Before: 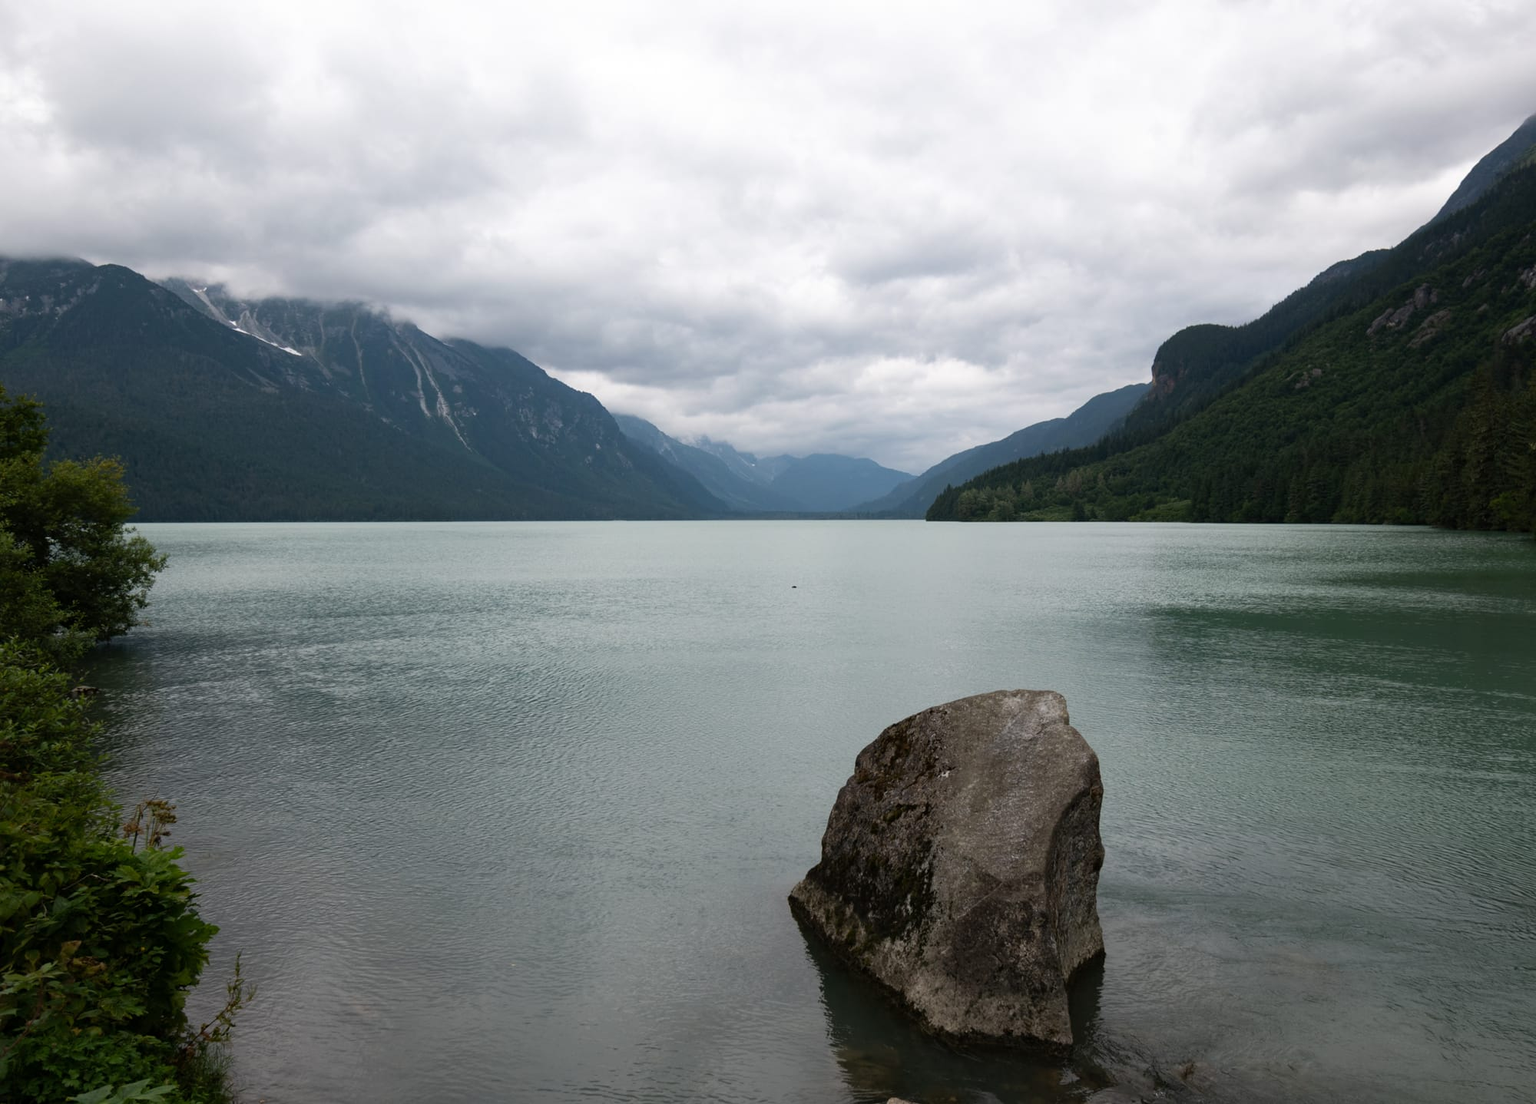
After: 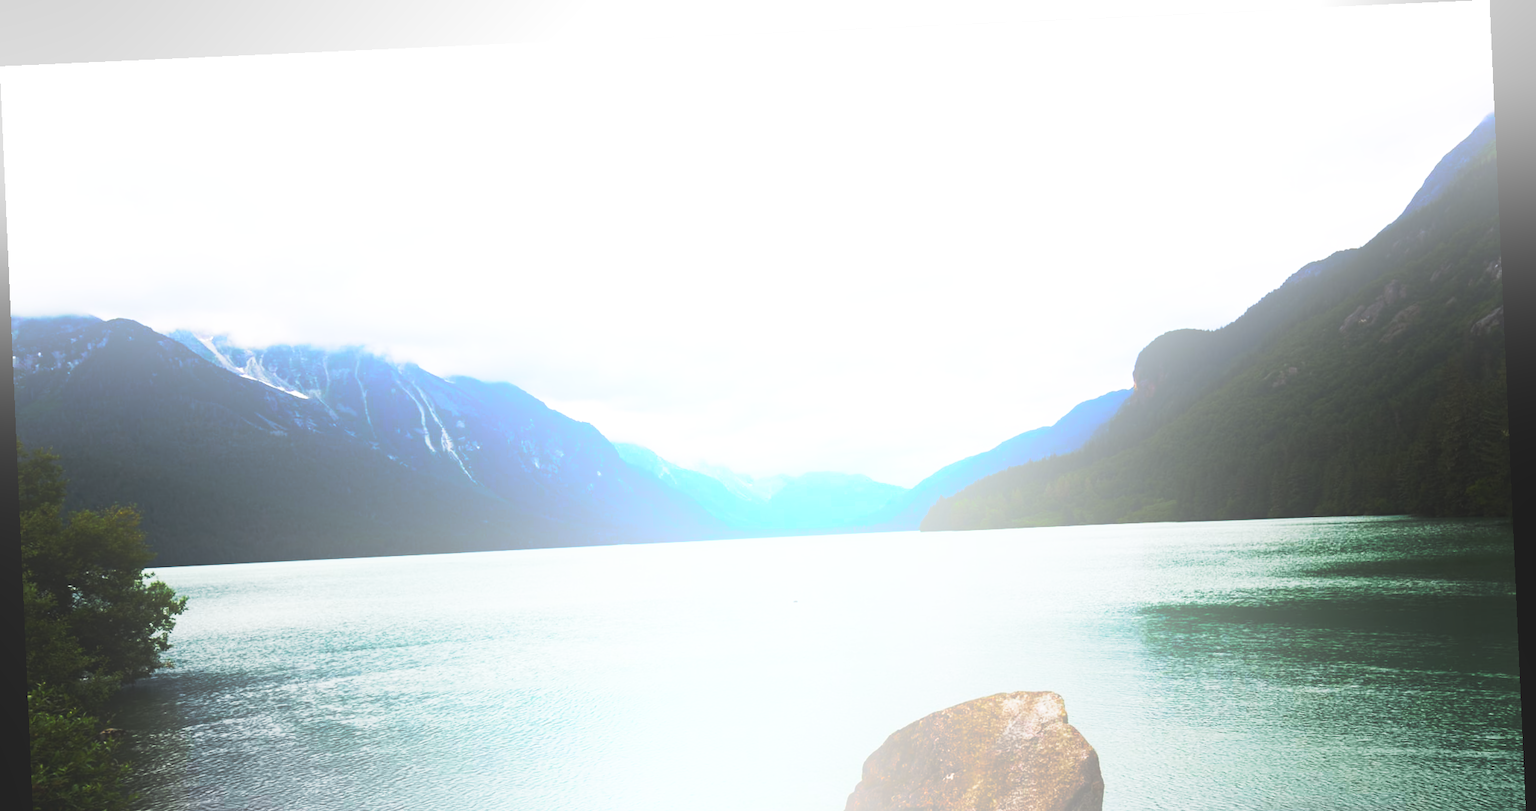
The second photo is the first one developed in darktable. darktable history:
bloom: size 40%
base curve: curves: ch0 [(0, 0.015) (0.085, 0.116) (0.134, 0.298) (0.19, 0.545) (0.296, 0.764) (0.599, 0.982) (1, 1)], preserve colors none
rotate and perspective: rotation -2.56°, automatic cropping off
contrast brightness saturation: brightness -0.09
crop: bottom 28.576%
